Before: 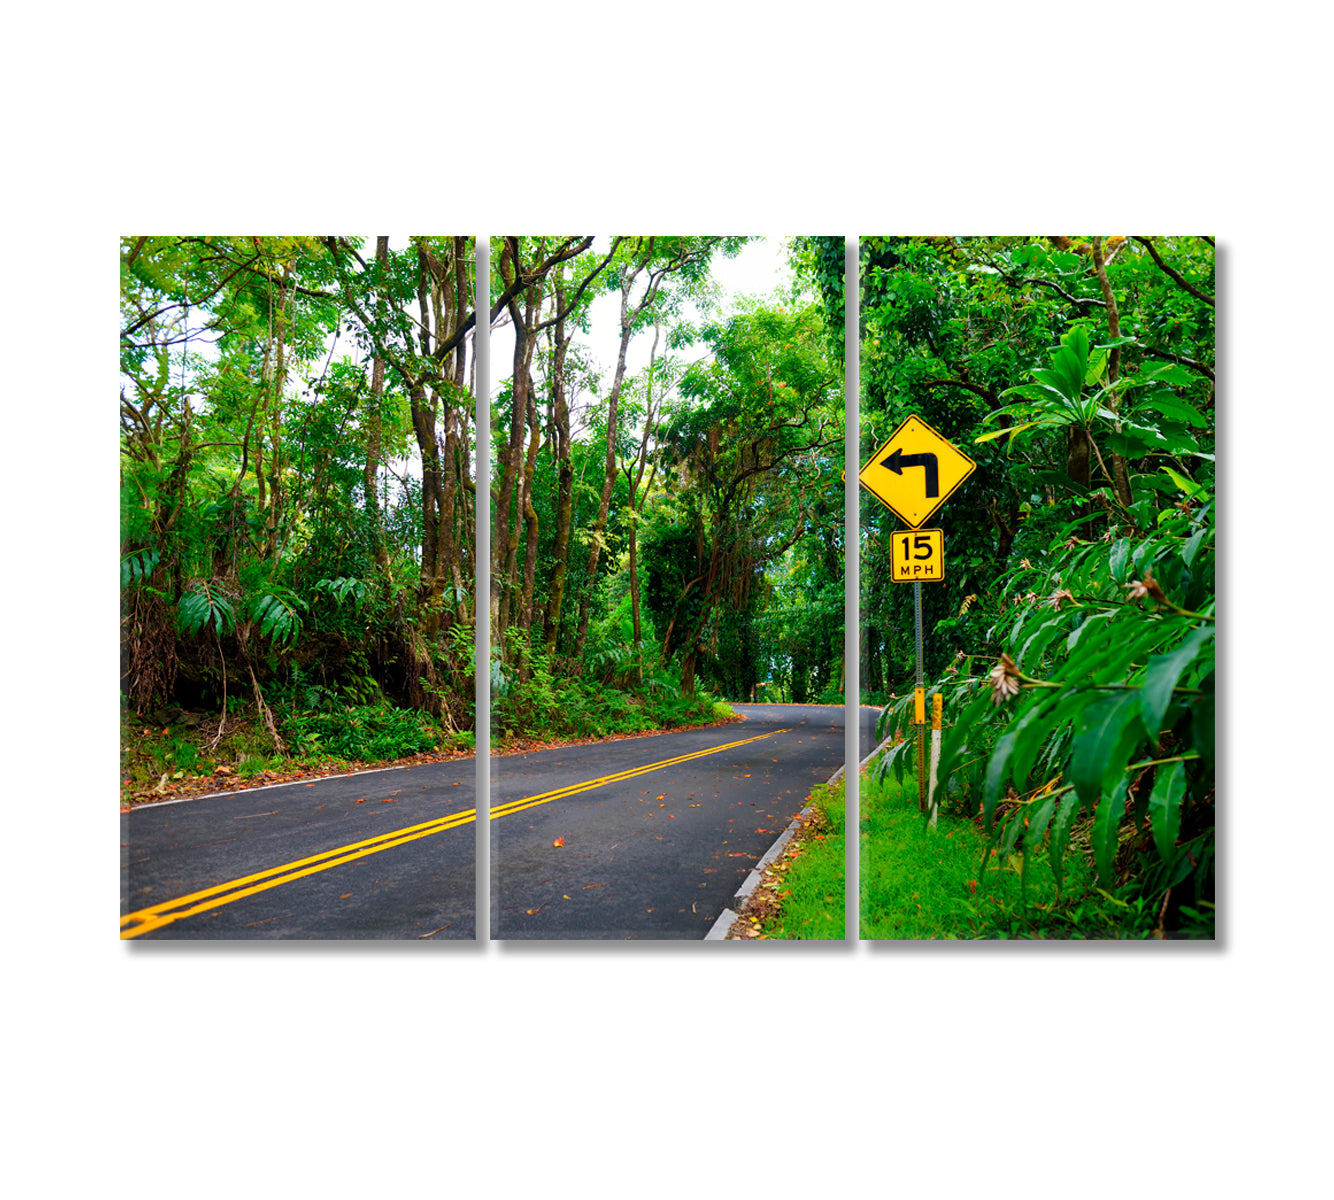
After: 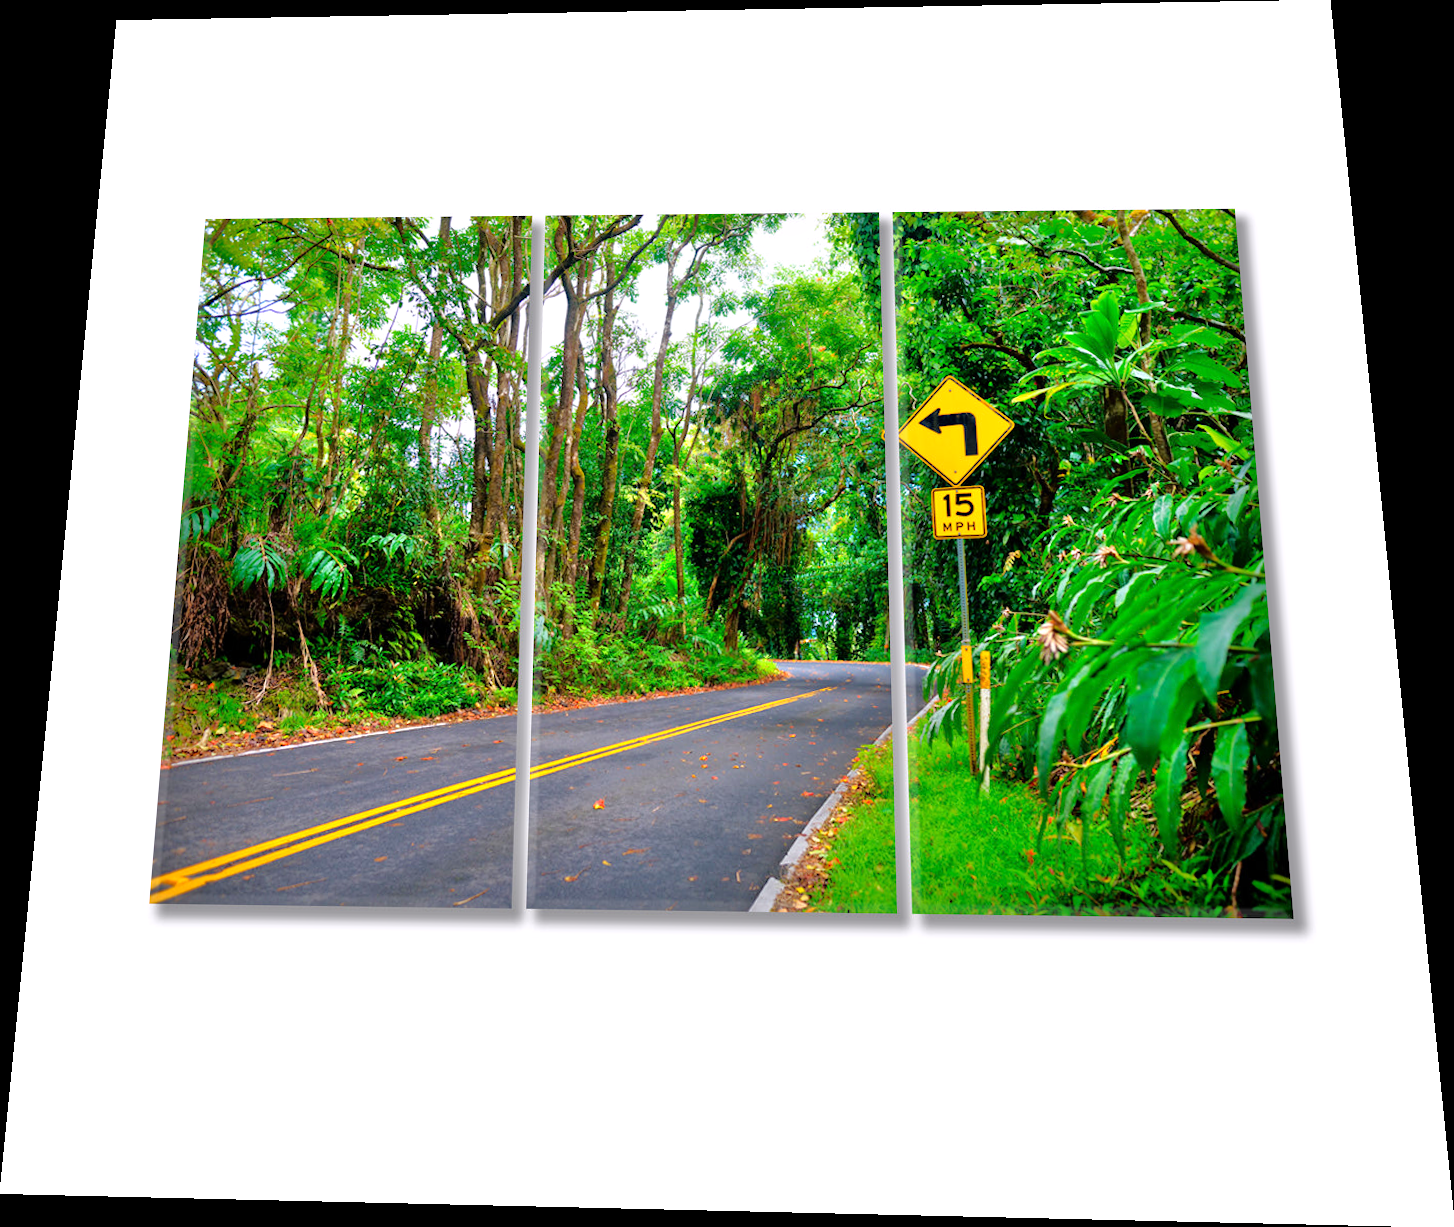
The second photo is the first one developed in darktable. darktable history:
tone equalizer: -7 EV 0.15 EV, -6 EV 0.6 EV, -5 EV 1.15 EV, -4 EV 1.33 EV, -3 EV 1.15 EV, -2 EV 0.6 EV, -1 EV 0.15 EV, mask exposure compensation -0.5 EV
white balance: red 1.009, blue 1.027
rotate and perspective: rotation 0.128°, lens shift (vertical) -0.181, lens shift (horizontal) -0.044, shear 0.001, automatic cropping off
